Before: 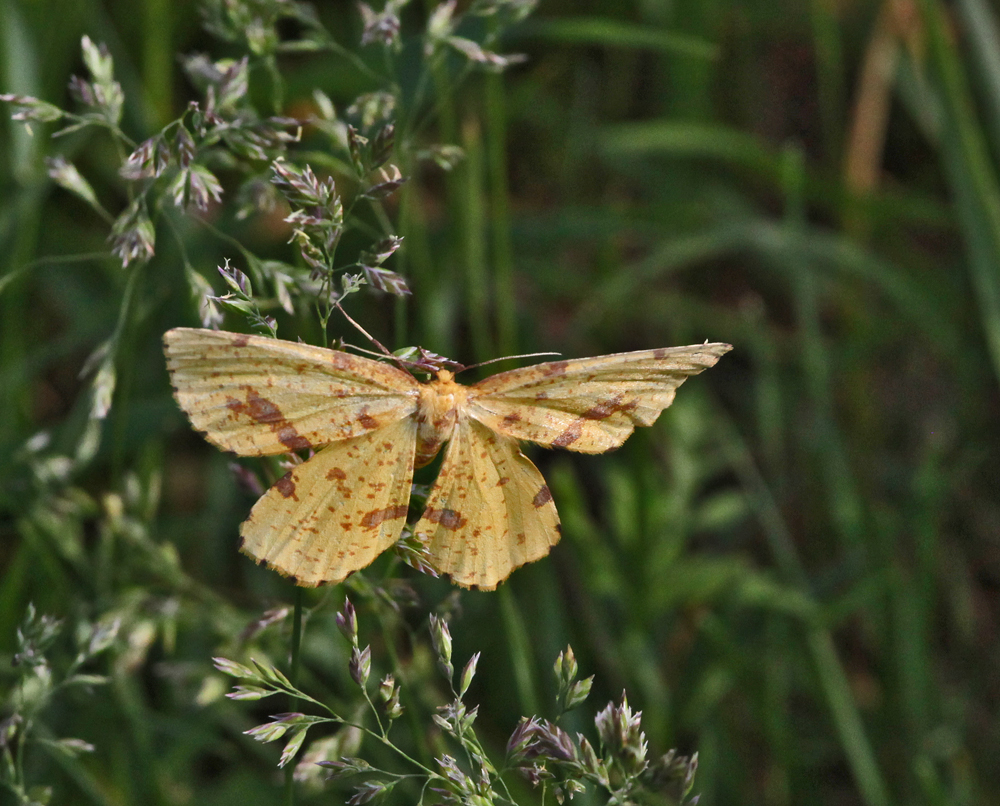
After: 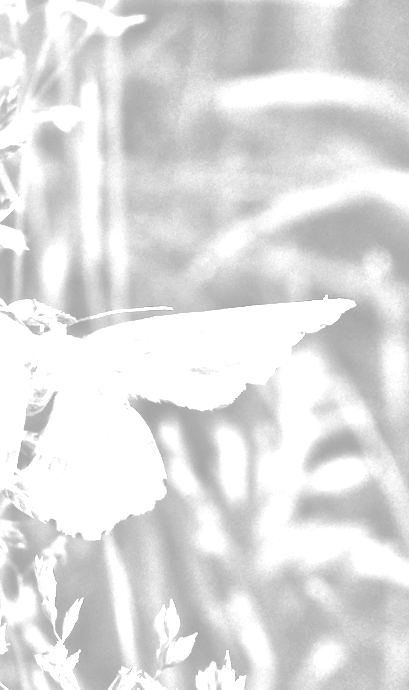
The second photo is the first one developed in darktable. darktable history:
exposure: black level correction 0.001, exposure 1.822 EV, compensate exposure bias true, compensate highlight preservation false
sigmoid: contrast 1.7
crop: left 31.229%, right 27.105%
monochrome: a 0, b 0, size 0.5, highlights 0.57
colorize: hue 36°, saturation 71%, lightness 80.79%
rotate and perspective: rotation 1.69°, lens shift (vertical) -0.023, lens shift (horizontal) -0.291, crop left 0.025, crop right 0.988, crop top 0.092, crop bottom 0.842
contrast brightness saturation: contrast 0.28
shadows and highlights: shadows 43.71, white point adjustment -1.46, soften with gaussian
